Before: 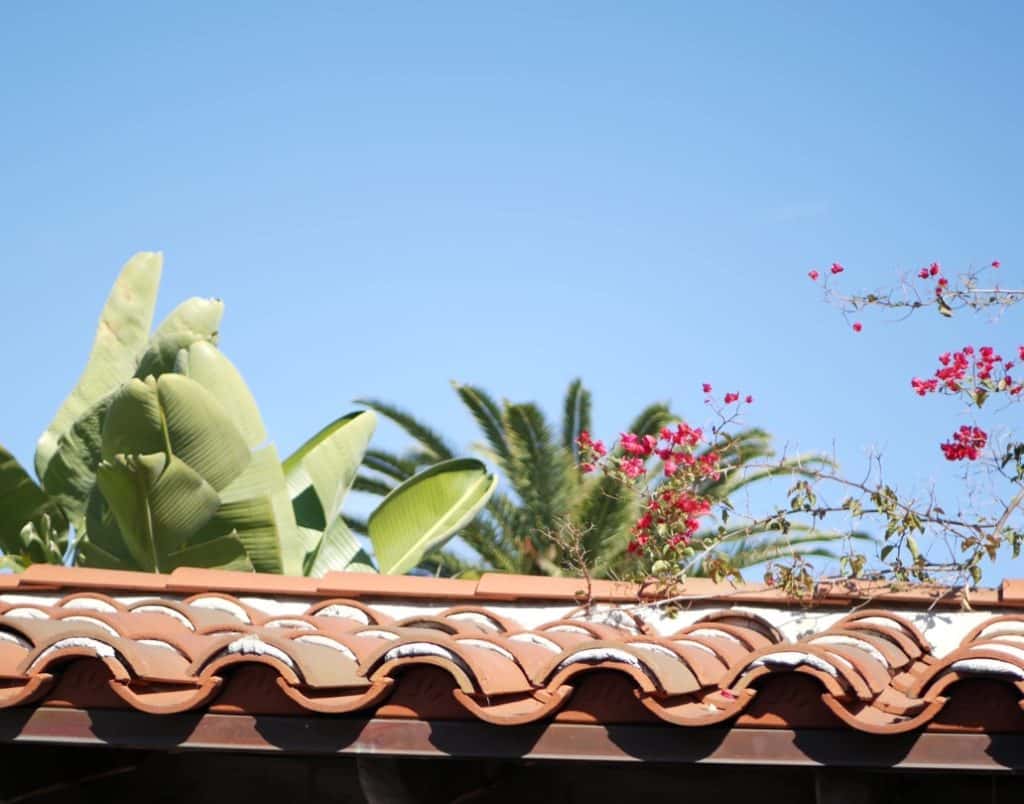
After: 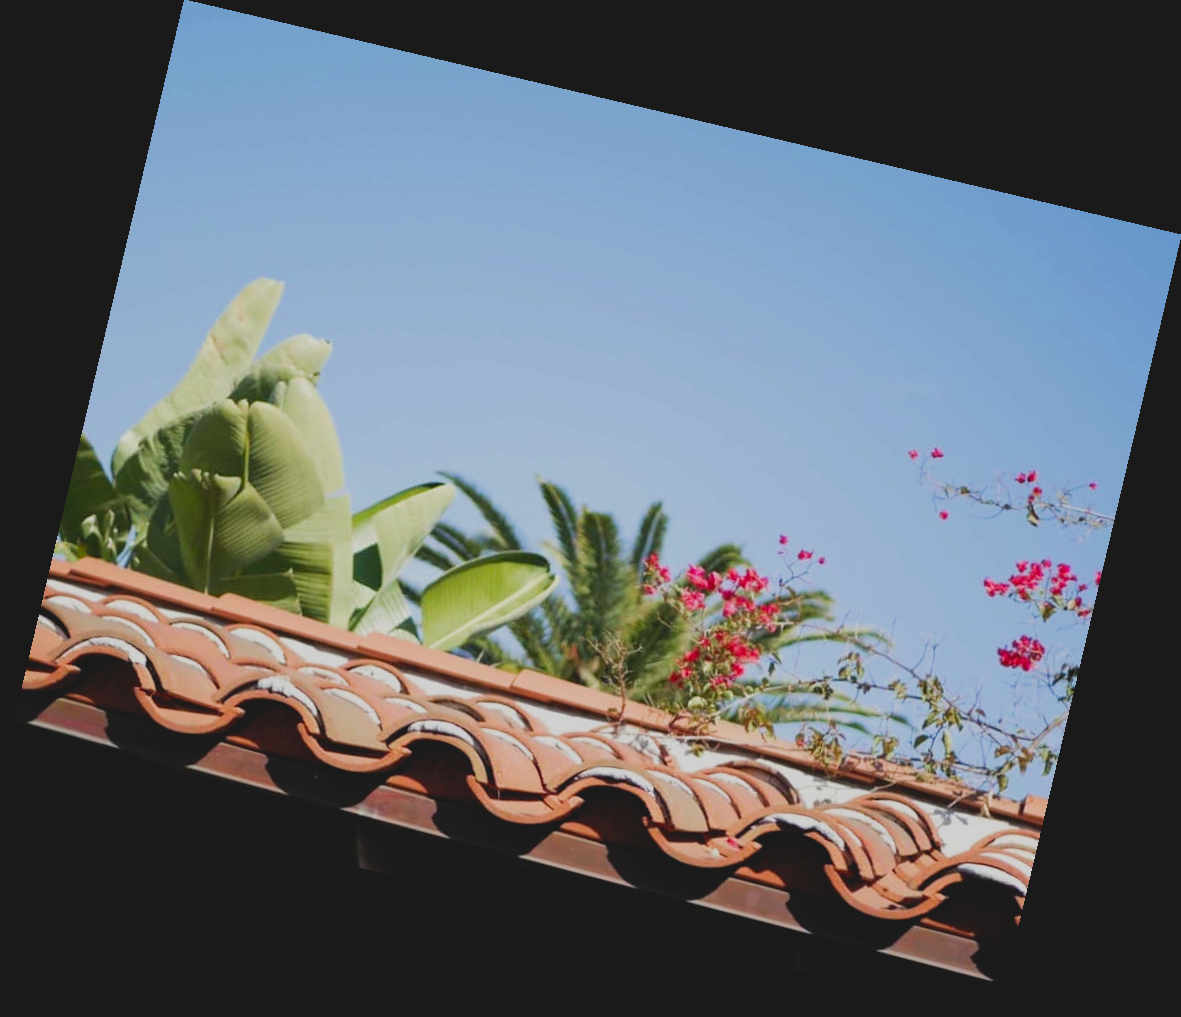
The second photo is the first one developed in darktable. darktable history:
filmic rgb: middle gray luminance 21.73%, black relative exposure -14 EV, white relative exposure 2.96 EV, threshold 6 EV, target black luminance 0%, hardness 8.81, latitude 59.69%, contrast 1.208, highlights saturation mix 5%, shadows ↔ highlights balance 41.6%, add noise in highlights 0, color science v3 (2019), use custom middle-gray values true, iterations of high-quality reconstruction 0, contrast in highlights soft, enable highlight reconstruction true
rotate and perspective: rotation 13.27°, automatic cropping off
contrast brightness saturation: contrast -0.19, saturation 0.19
